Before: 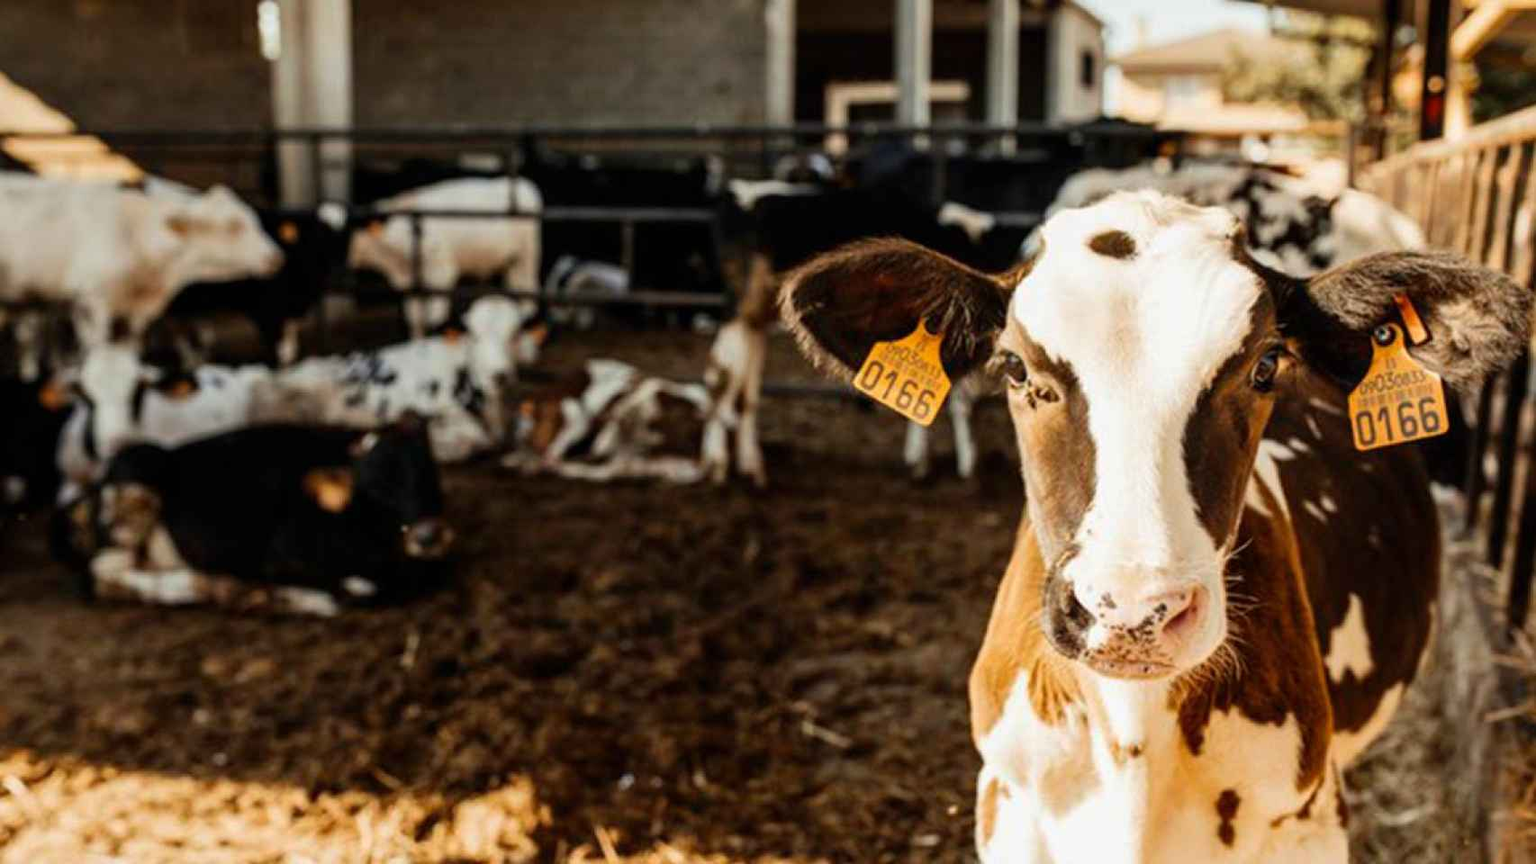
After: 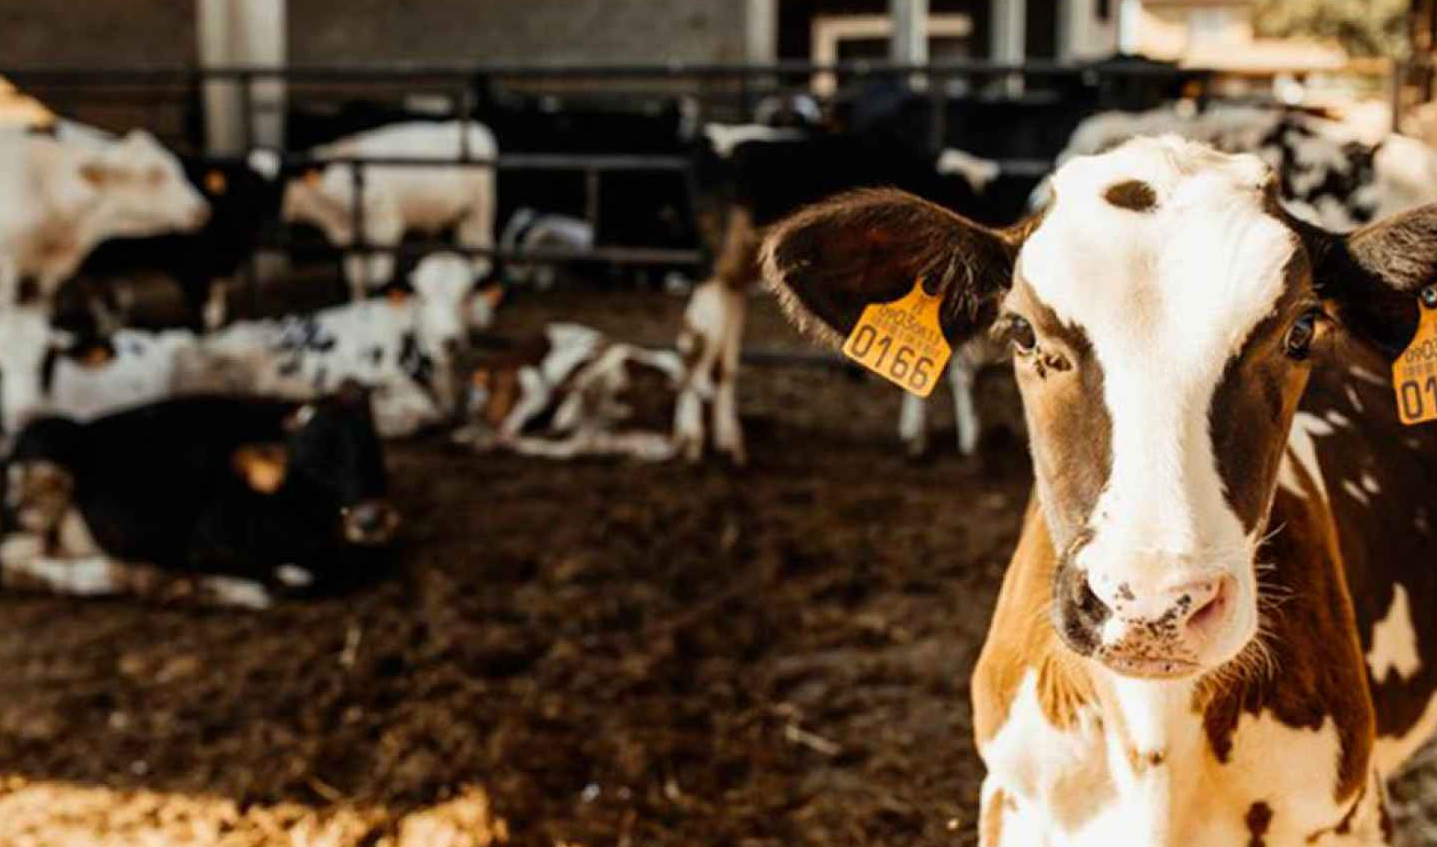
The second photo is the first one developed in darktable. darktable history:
crop: left 6.189%, top 8.01%, right 9.53%, bottom 3.693%
